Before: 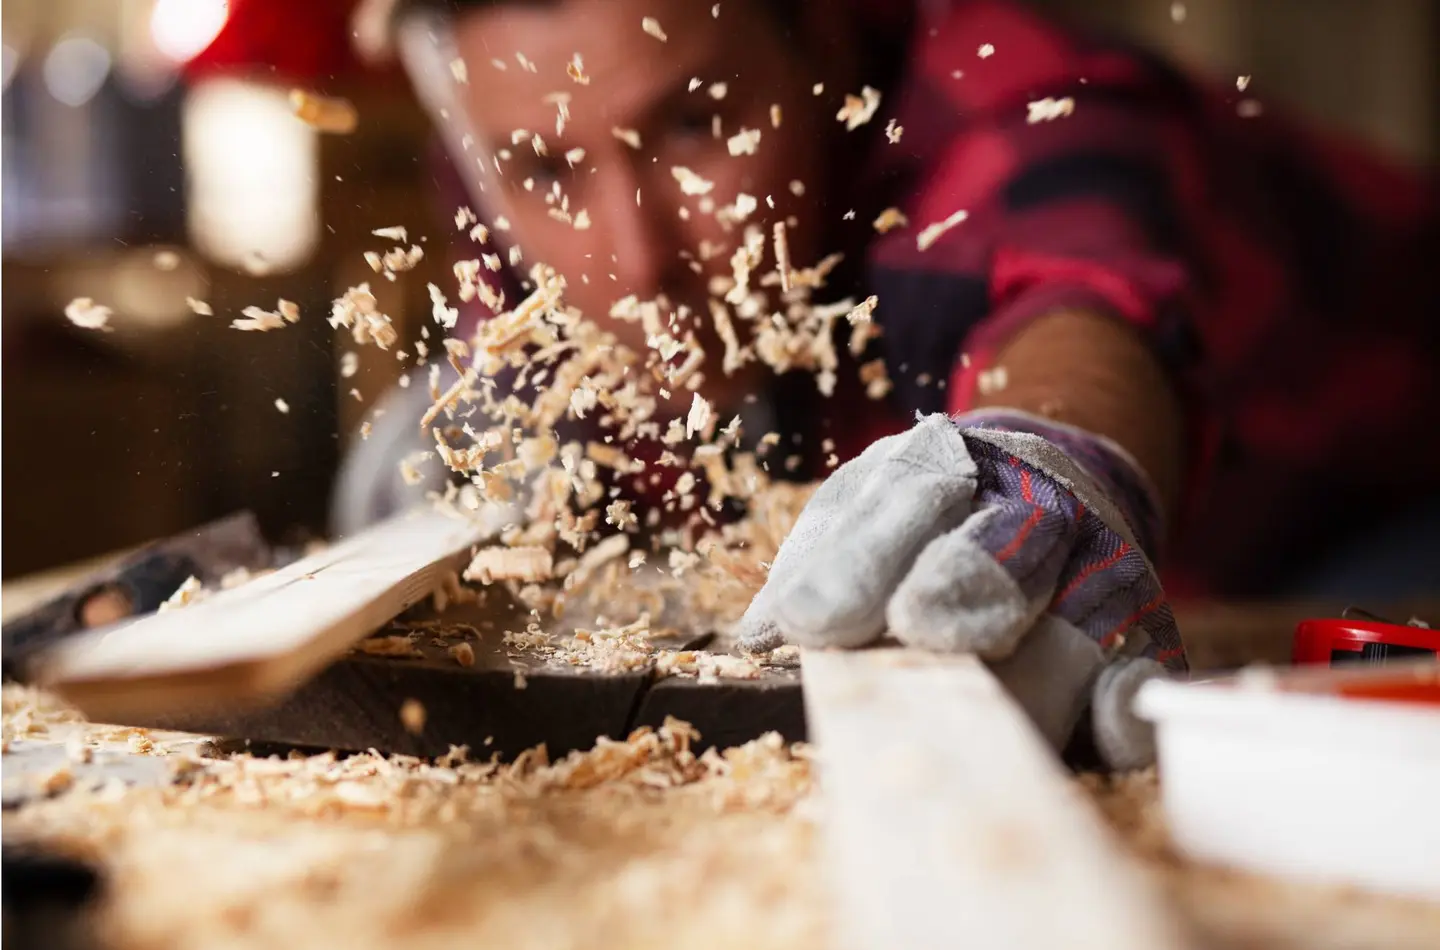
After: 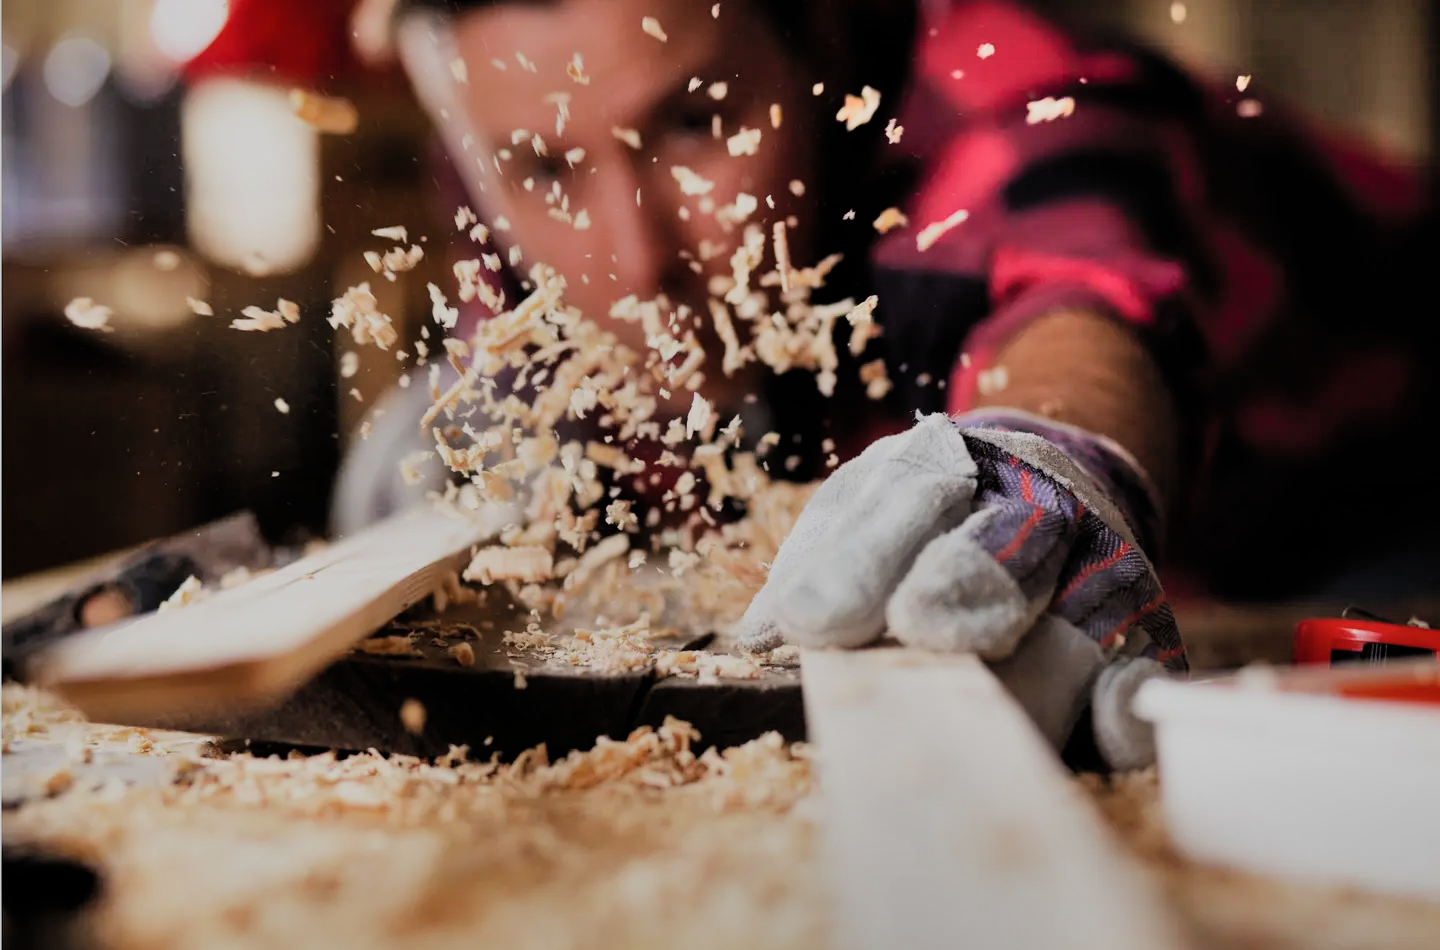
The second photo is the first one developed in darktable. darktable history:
filmic rgb: black relative exposure -6.9 EV, white relative exposure 5.61 EV, hardness 2.85, add noise in highlights 0, preserve chrominance max RGB, color science v3 (2019), use custom middle-gray values true, contrast in highlights soft
shadows and highlights: radius 103.23, shadows 50.68, highlights -65.18, soften with gaussian
tone equalizer: edges refinement/feathering 500, mask exposure compensation -1.57 EV, preserve details no
